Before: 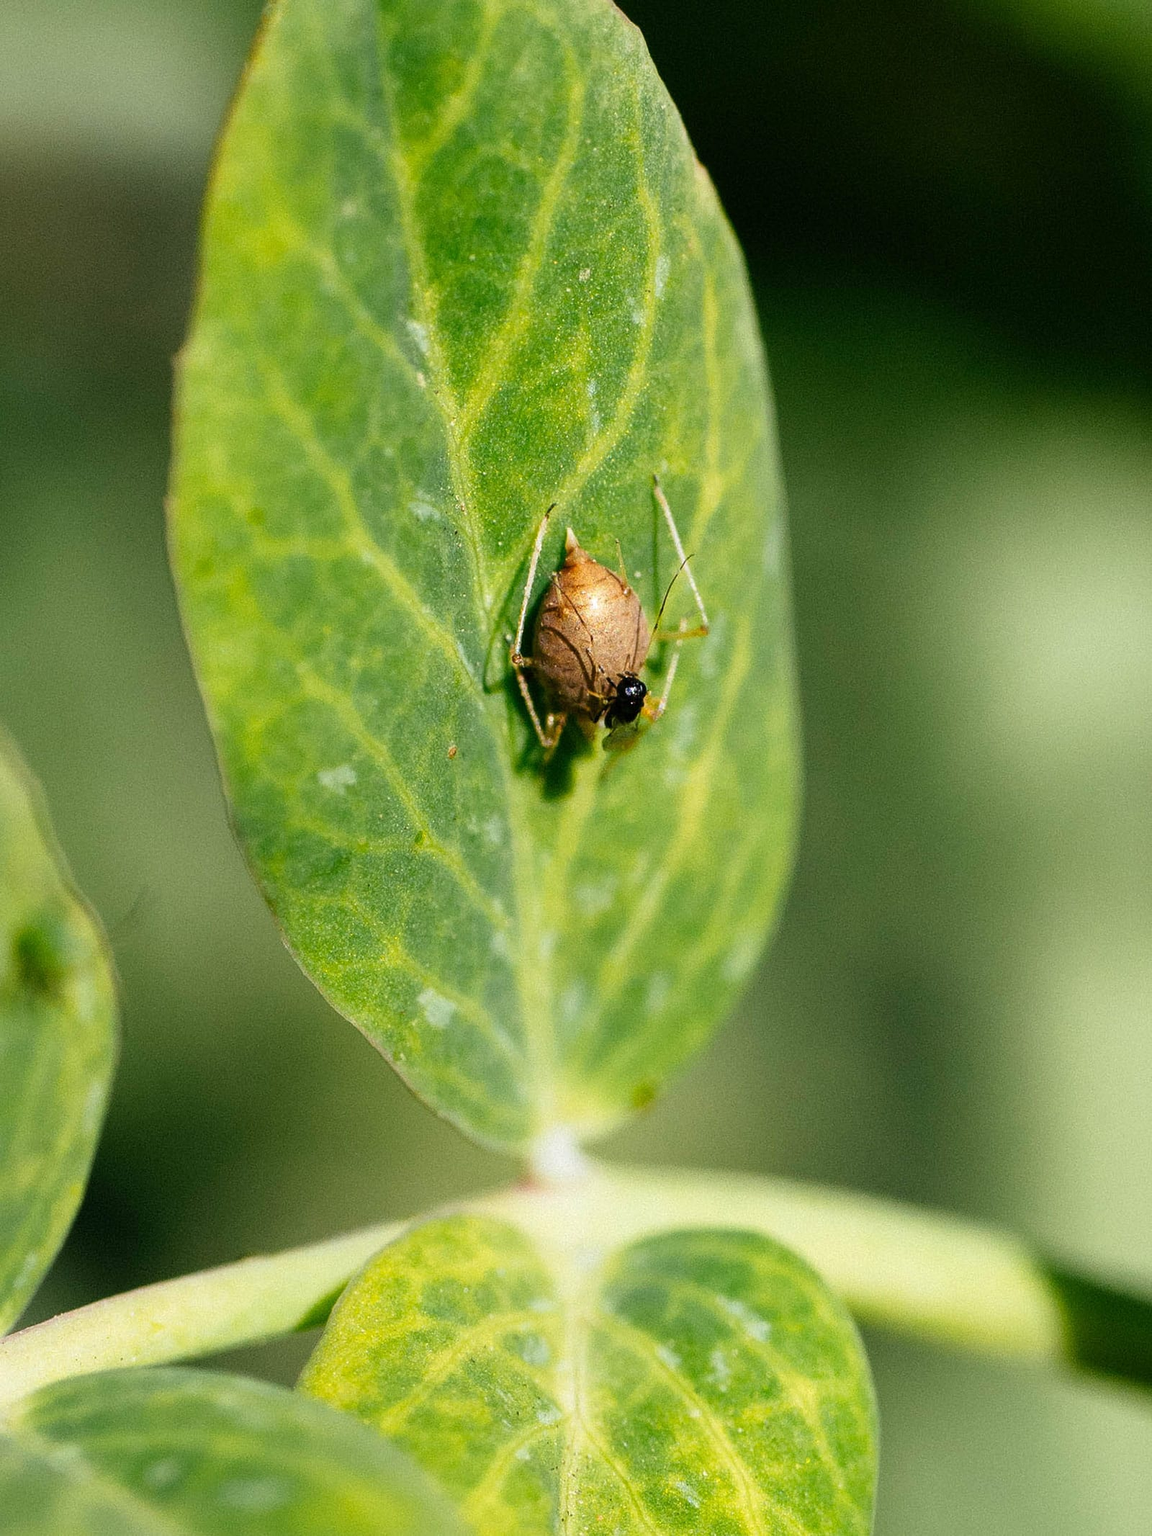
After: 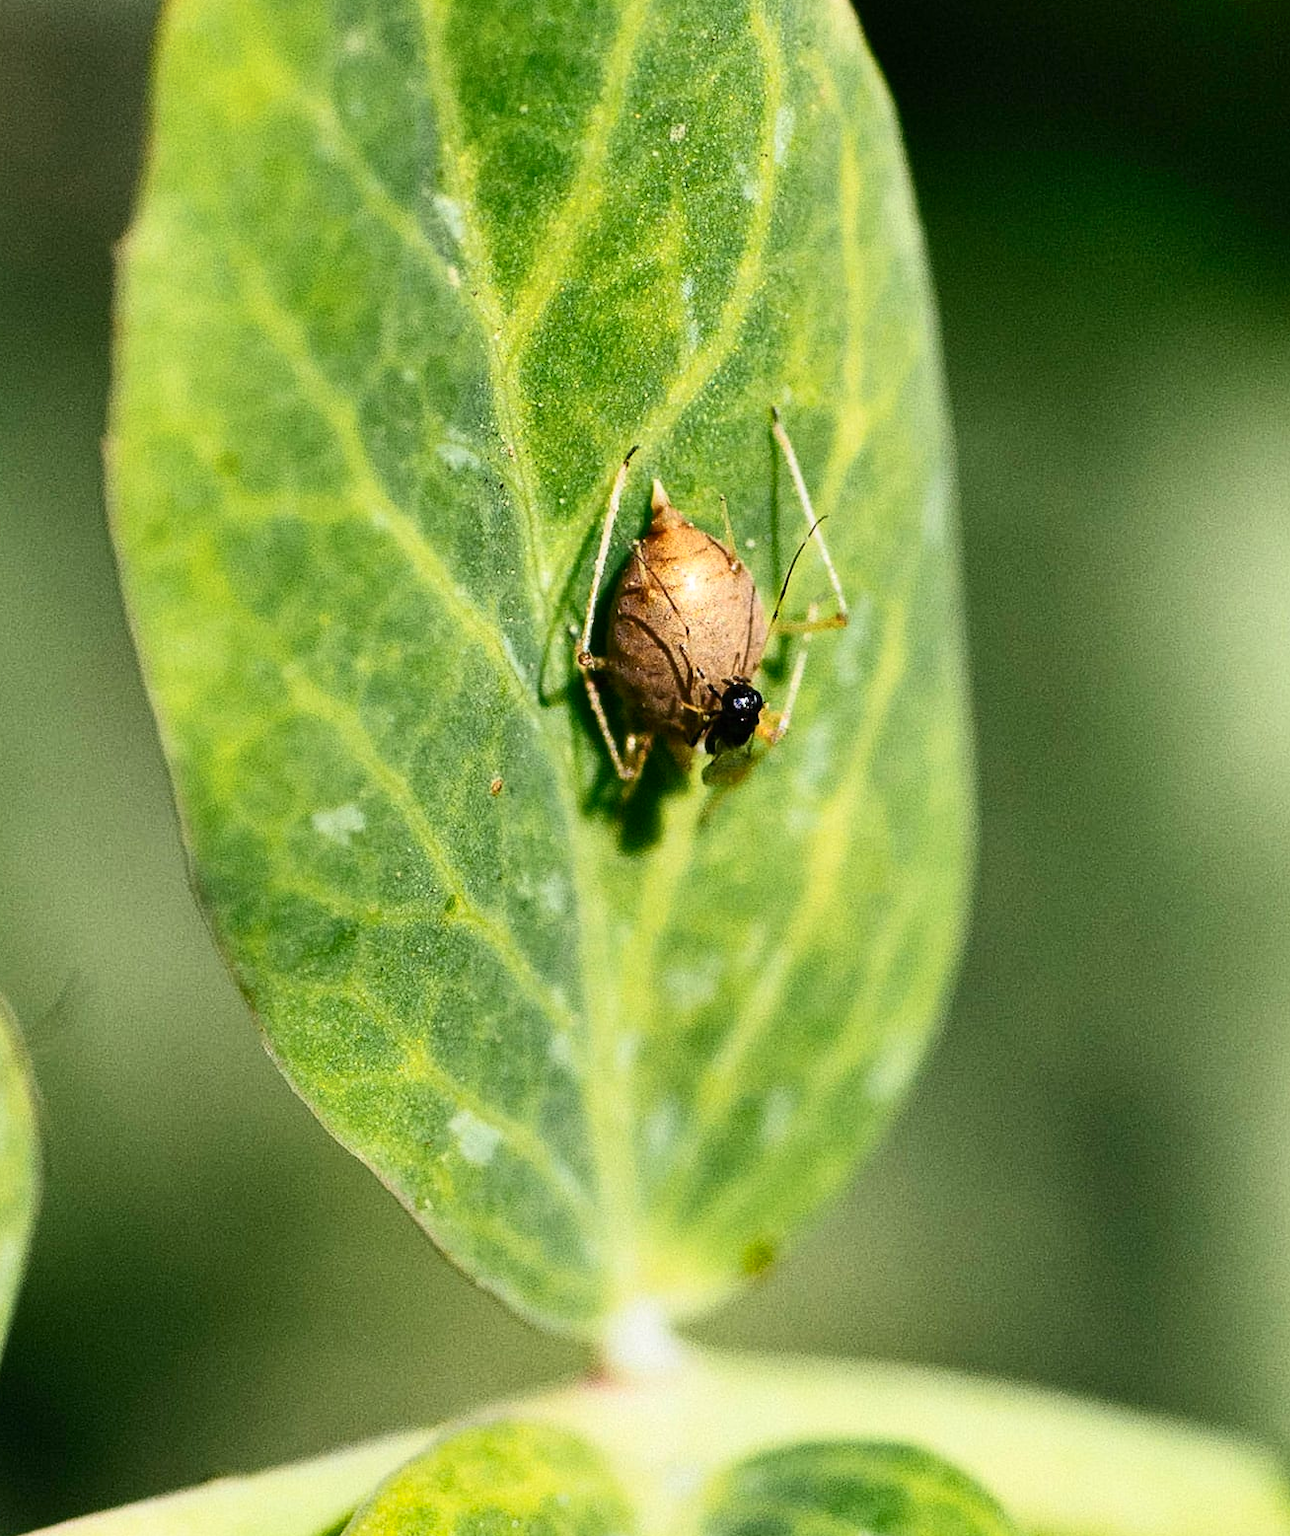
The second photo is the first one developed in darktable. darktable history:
contrast brightness saturation: contrast 0.244, brightness 0.09
shadows and highlights: soften with gaussian
crop: left 7.858%, top 11.593%, right 10.385%, bottom 15.391%
